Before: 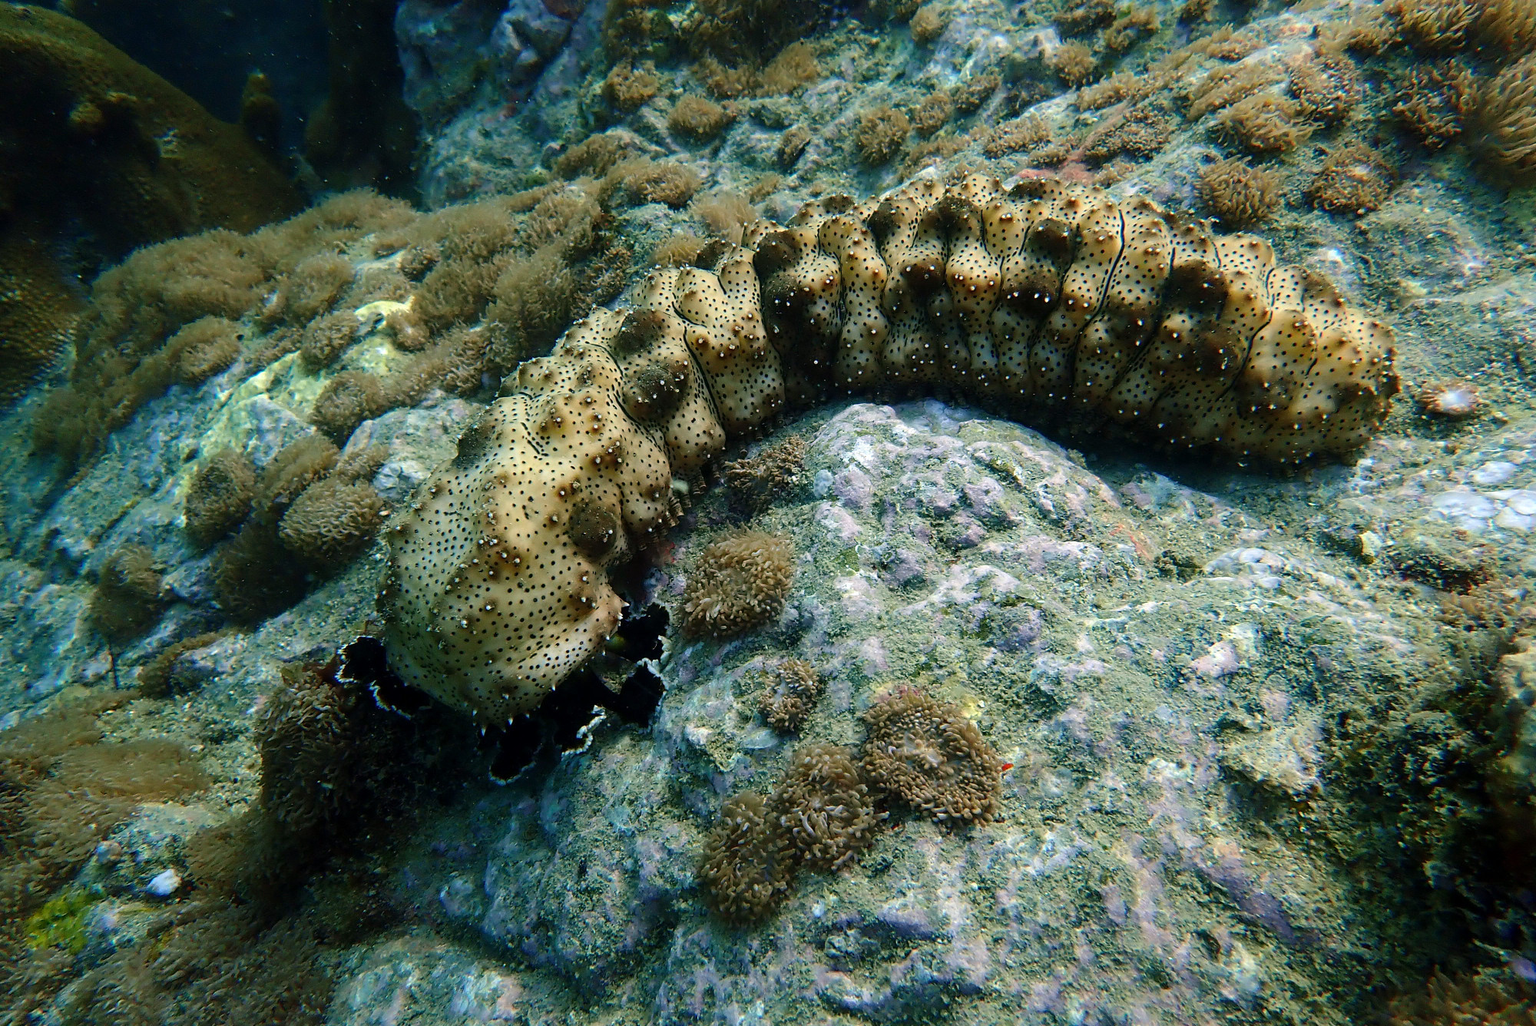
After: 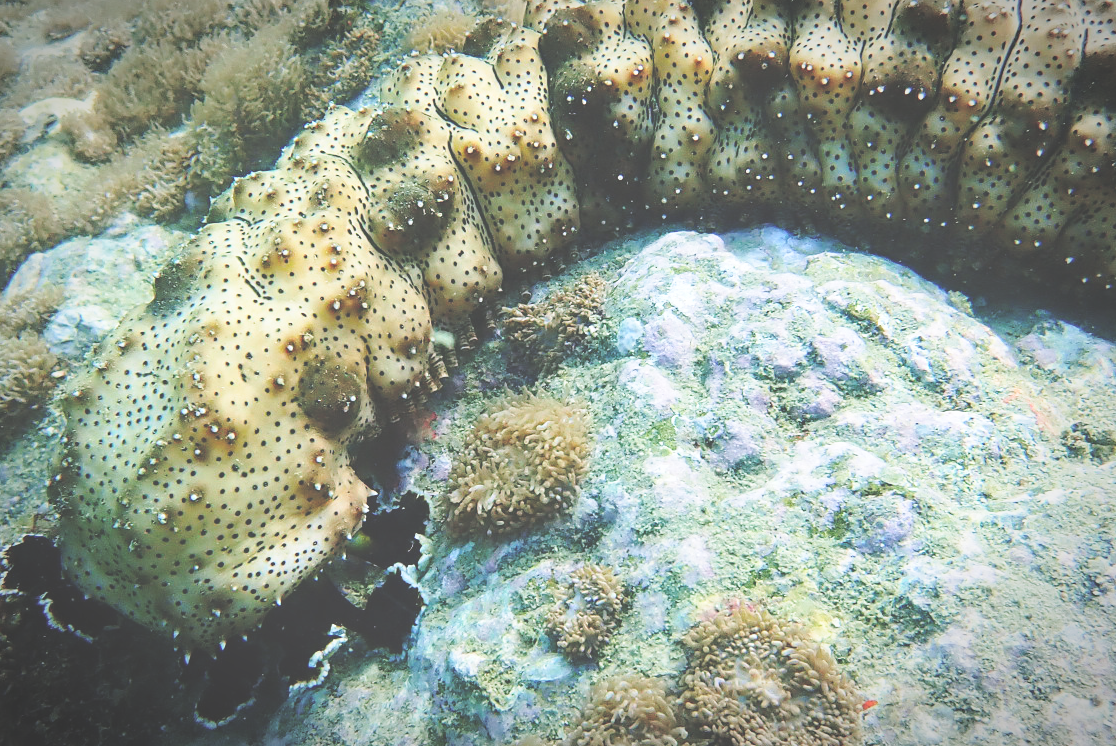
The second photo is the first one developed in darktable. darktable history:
crop and rotate: left 22.13%, top 22.054%, right 22.026%, bottom 22.102%
vignetting: automatic ratio true
exposure: black level correction -0.023, exposure -0.039 EV, compensate highlight preservation false
contrast brightness saturation: brightness 0.28
white balance: red 0.976, blue 1.04
base curve: curves: ch0 [(0, 0) (0.028, 0.03) (0.121, 0.232) (0.46, 0.748) (0.859, 0.968) (1, 1)], preserve colors none
